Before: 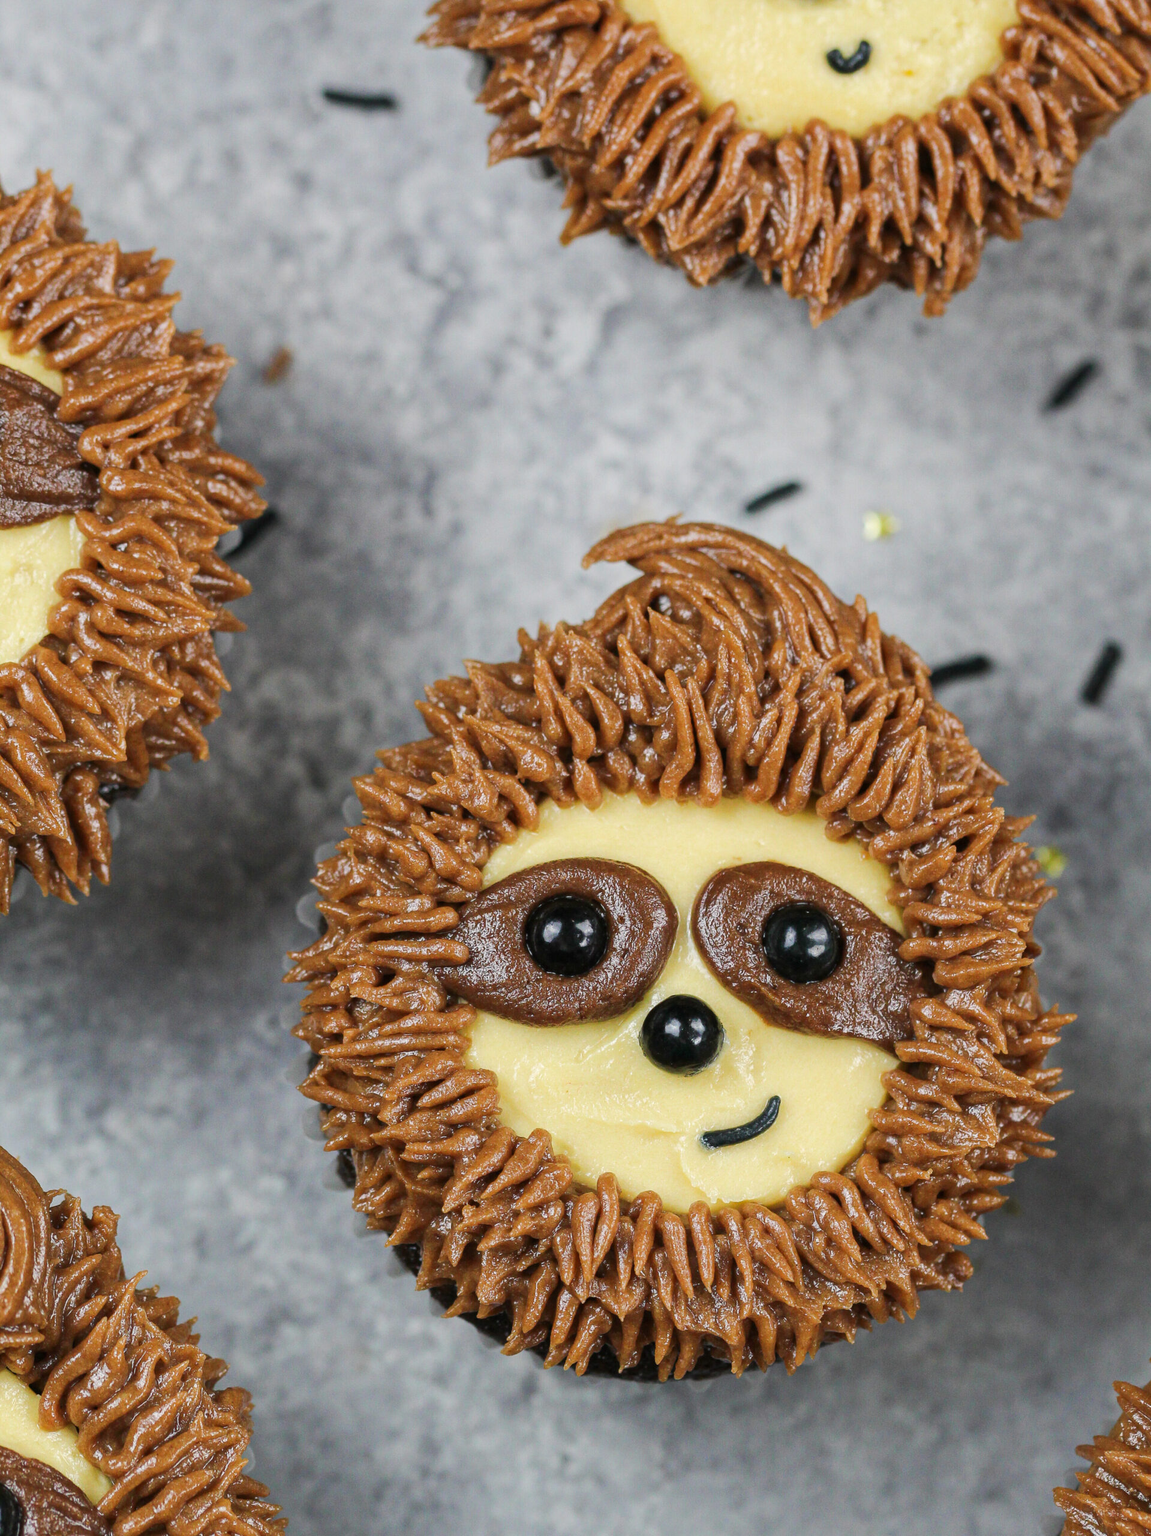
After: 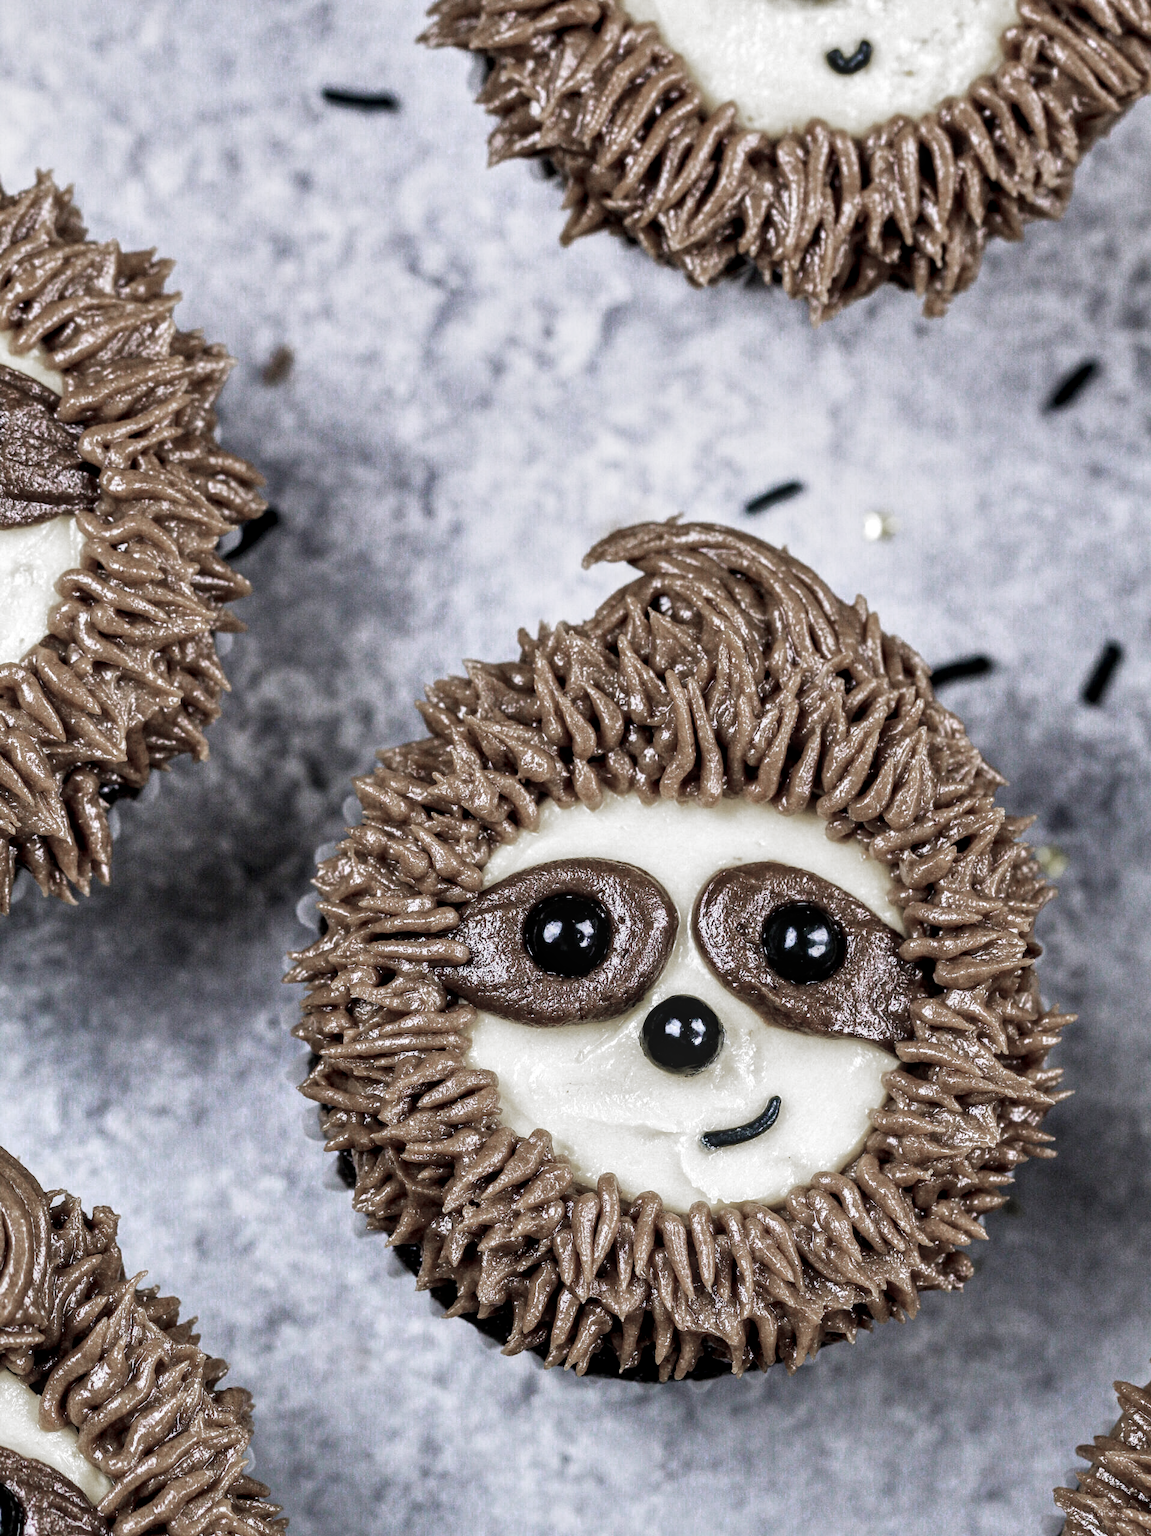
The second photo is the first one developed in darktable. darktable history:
filmic rgb: black relative exposure -8.2 EV, white relative exposure 2.2 EV, threshold 3 EV, hardness 7.11, latitude 75%, contrast 1.325, highlights saturation mix -2%, shadows ↔ highlights balance 30%, preserve chrominance no, color science v5 (2021), contrast in shadows safe, contrast in highlights safe, enable highlight reconstruction true
white balance: red 1.004, blue 1.096
color zones: curves: ch0 [(0, 0.613) (0.01, 0.613) (0.245, 0.448) (0.498, 0.529) (0.642, 0.665) (0.879, 0.777) (0.99, 0.613)]; ch1 [(0, 0.272) (0.219, 0.127) (0.724, 0.346)]
local contrast: on, module defaults
shadows and highlights: low approximation 0.01, soften with gaussian
